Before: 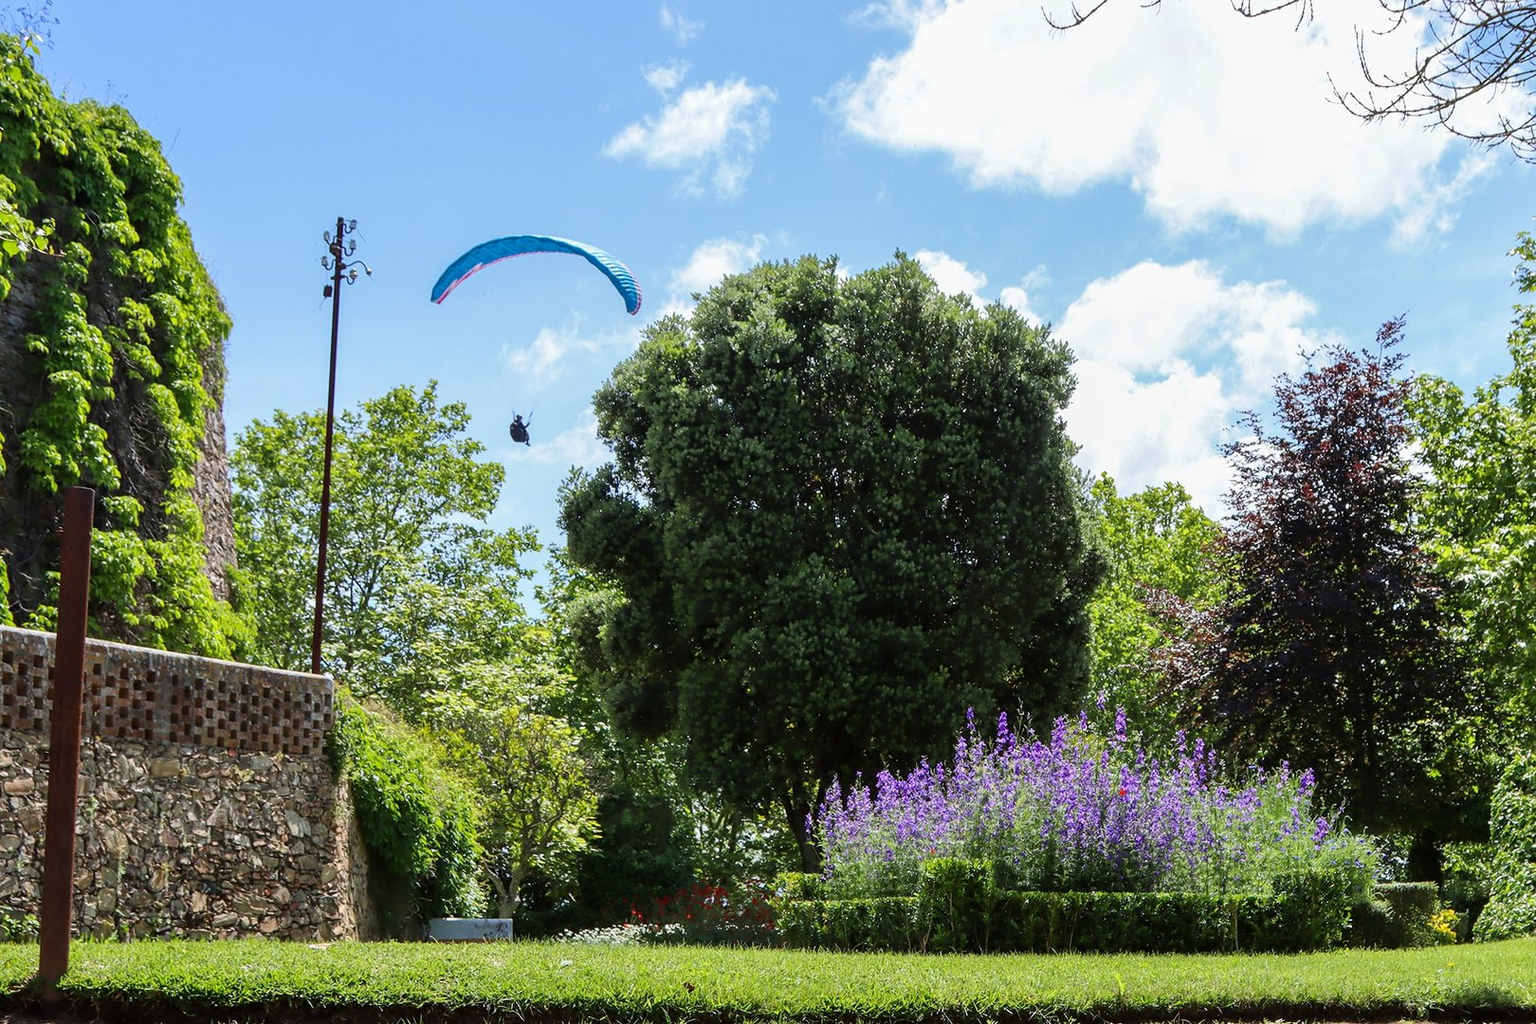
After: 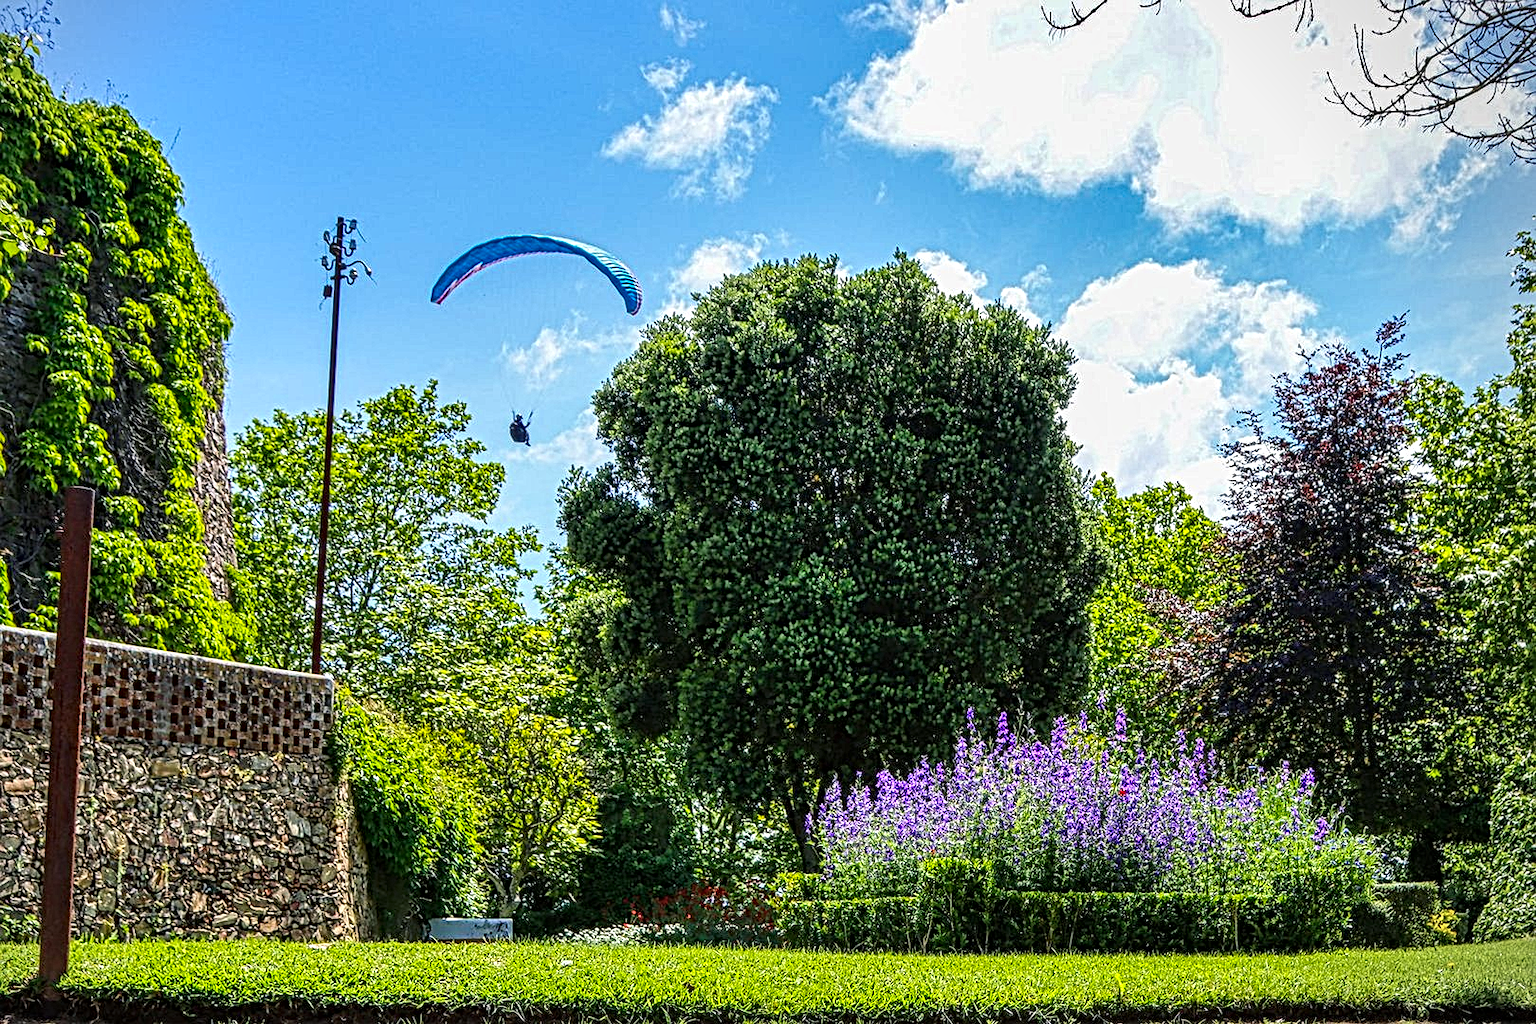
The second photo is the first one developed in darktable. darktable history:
color balance rgb: shadows lift › chroma 3.248%, shadows lift › hue 242.6°, linear chroma grading › global chroma 8.805%, perceptual saturation grading › global saturation 19.35%, global vibrance 20%
local contrast: mode bilateral grid, contrast 19, coarseness 3, detail 298%, midtone range 0.2
vignetting: fall-off start 91.59%, center (-0.08, 0.06)
shadows and highlights: low approximation 0.01, soften with gaussian
